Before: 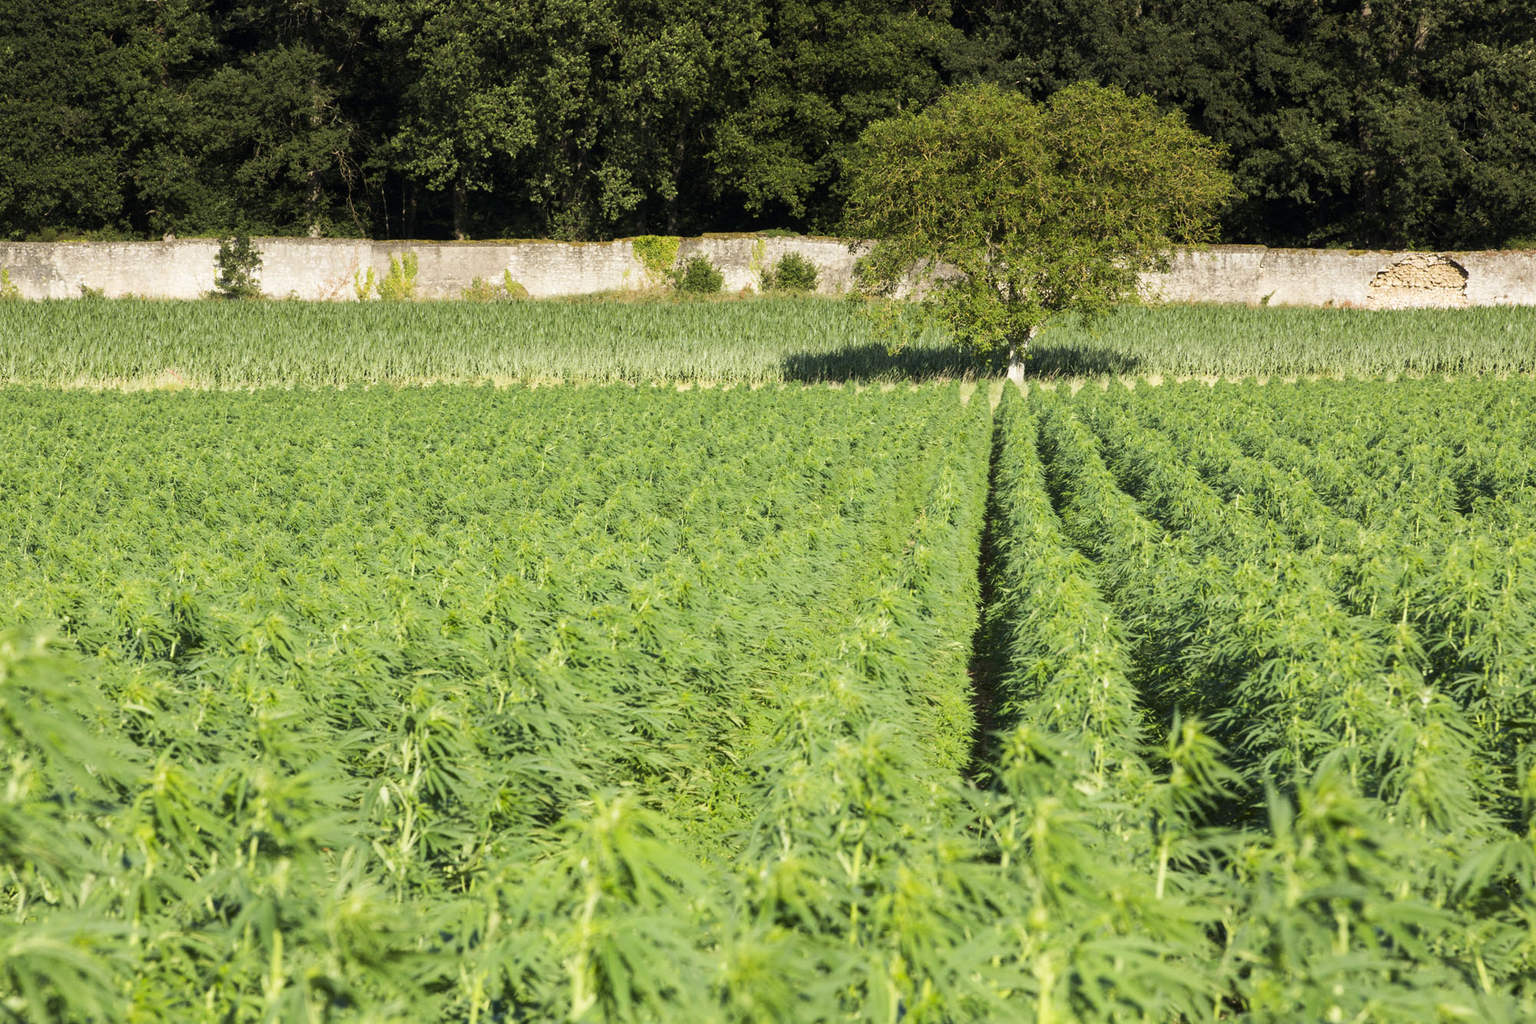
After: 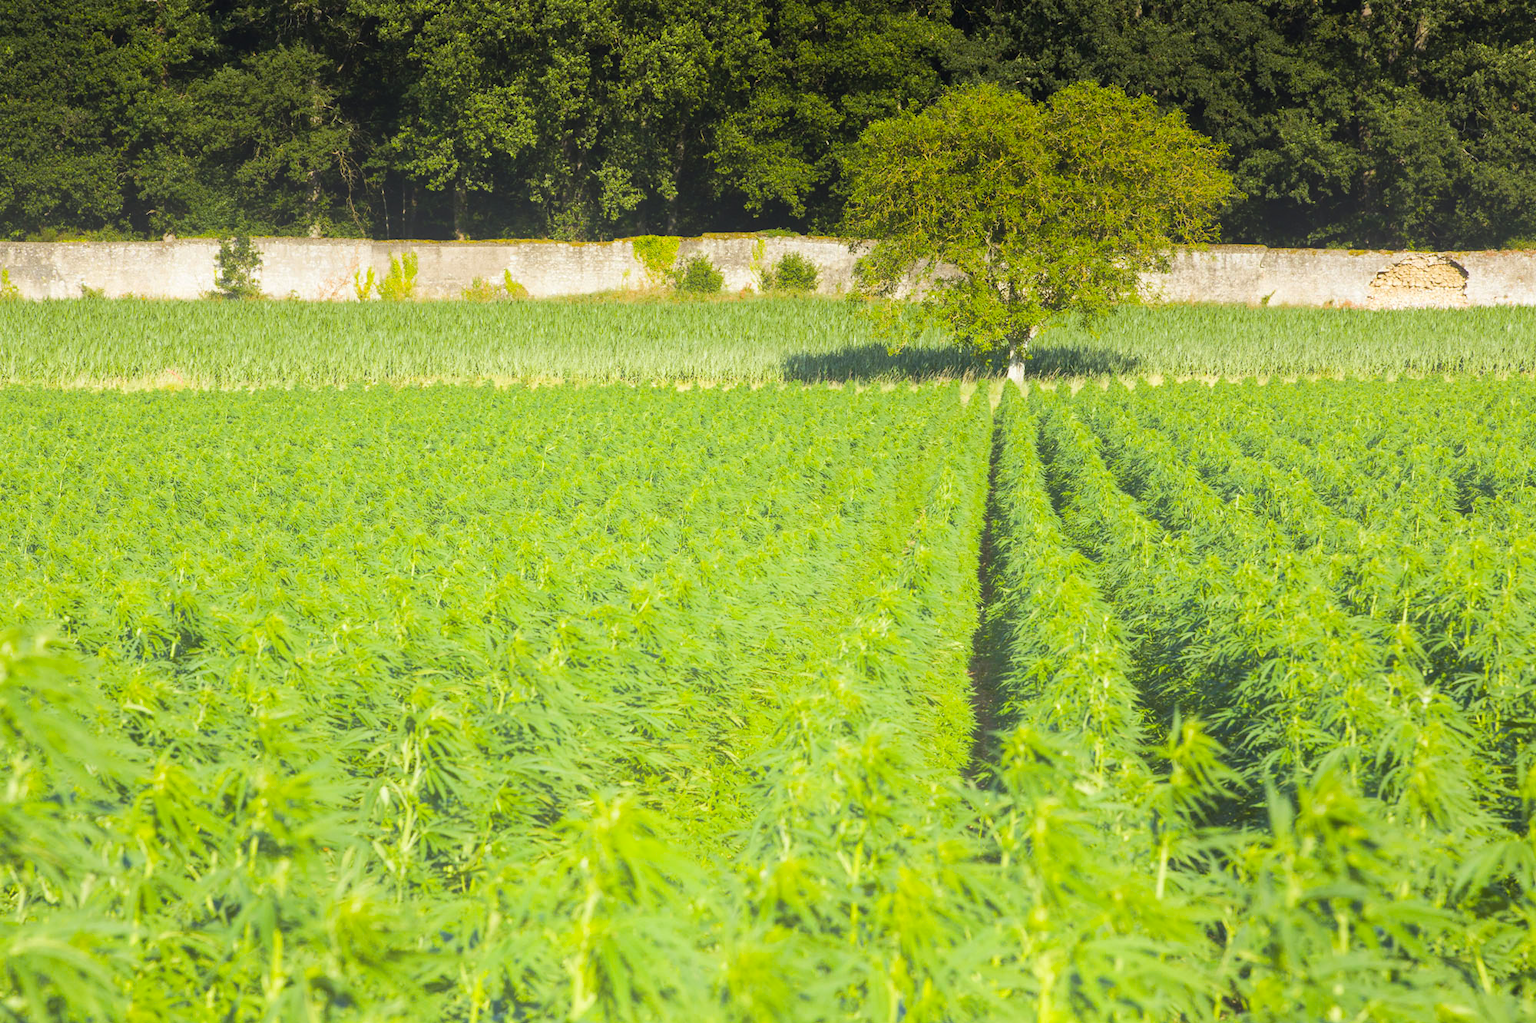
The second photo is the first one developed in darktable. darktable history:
color zones: curves: ch1 [(0.077, 0.436) (0.25, 0.5) (0.75, 0.5)]
white balance: red 0.988, blue 1.017
bloom: size 40%
color balance rgb: perceptual saturation grading › global saturation 25%, perceptual brilliance grading › mid-tones 10%, perceptual brilliance grading › shadows 15%, global vibrance 20%
